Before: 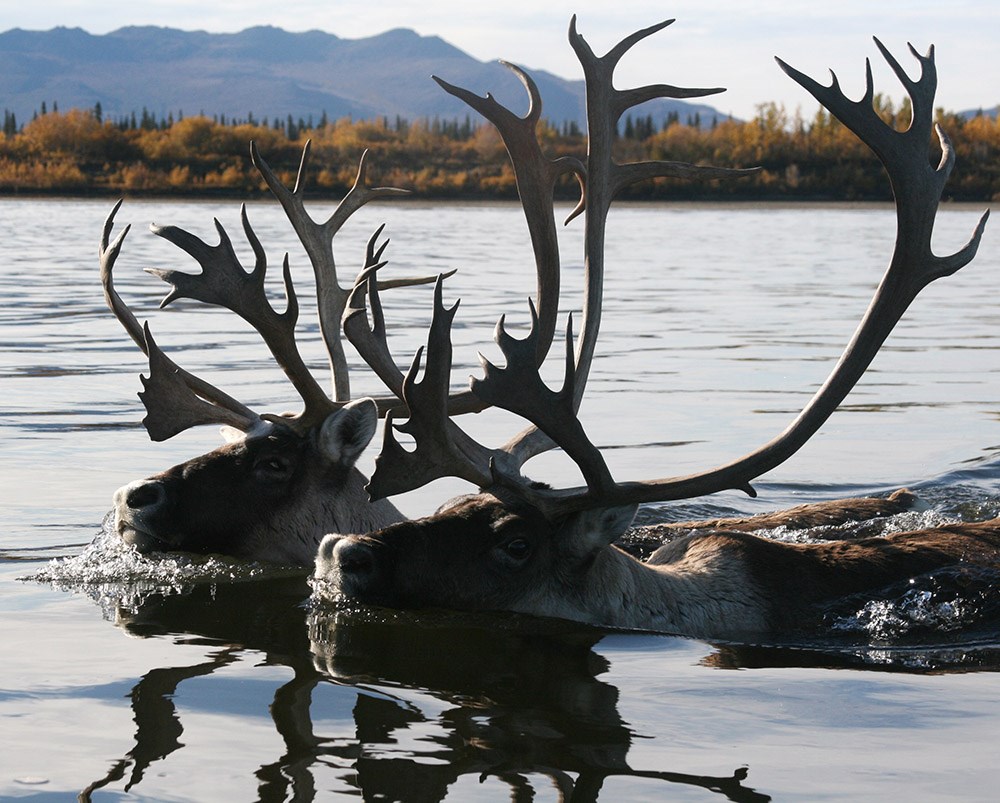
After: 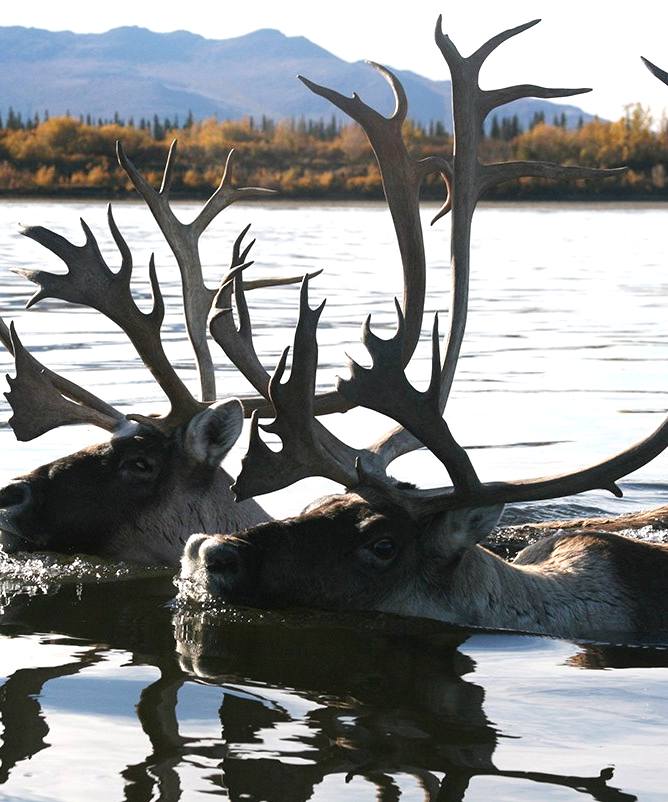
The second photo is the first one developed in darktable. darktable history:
crop and rotate: left 13.485%, right 19.703%
exposure: exposure 0.601 EV, compensate exposure bias true, compensate highlight preservation false
